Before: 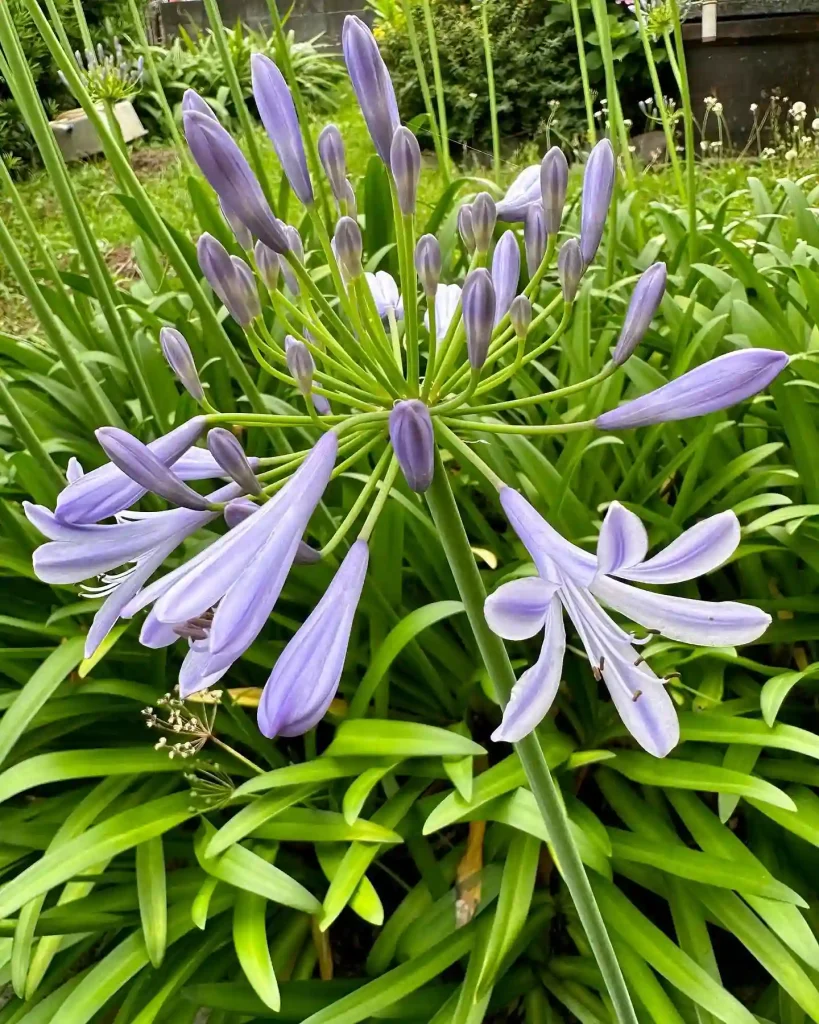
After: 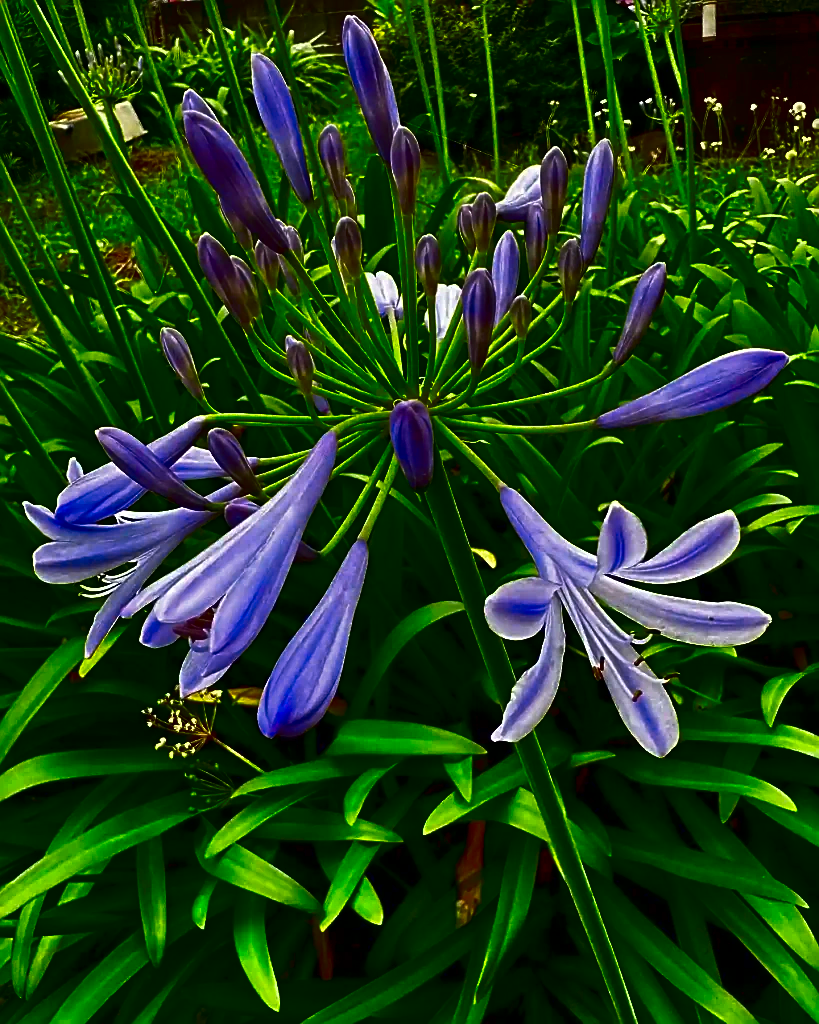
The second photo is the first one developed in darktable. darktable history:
contrast brightness saturation: brightness -0.992, saturation 0.99
shadows and highlights: shadows -25.15, highlights 49.03, soften with gaussian
sharpen: on, module defaults
